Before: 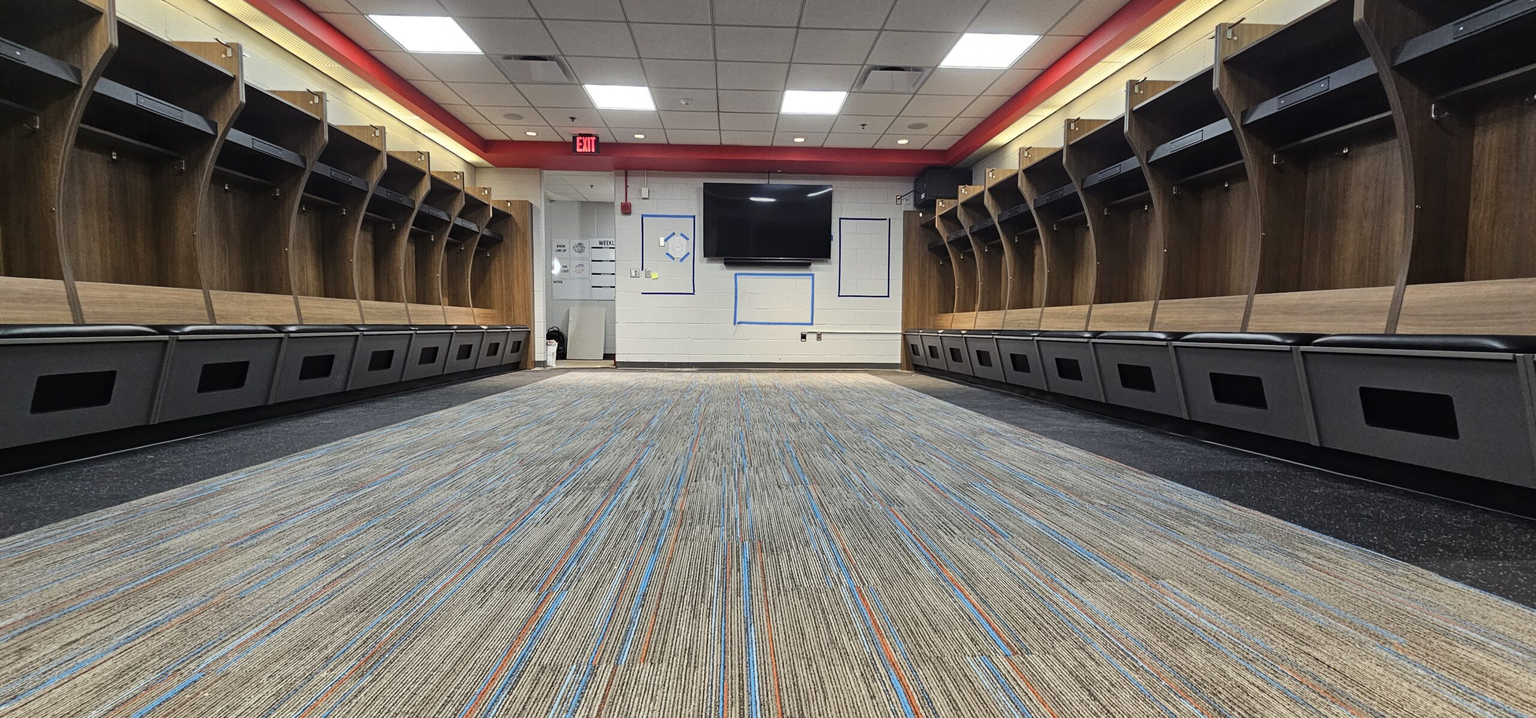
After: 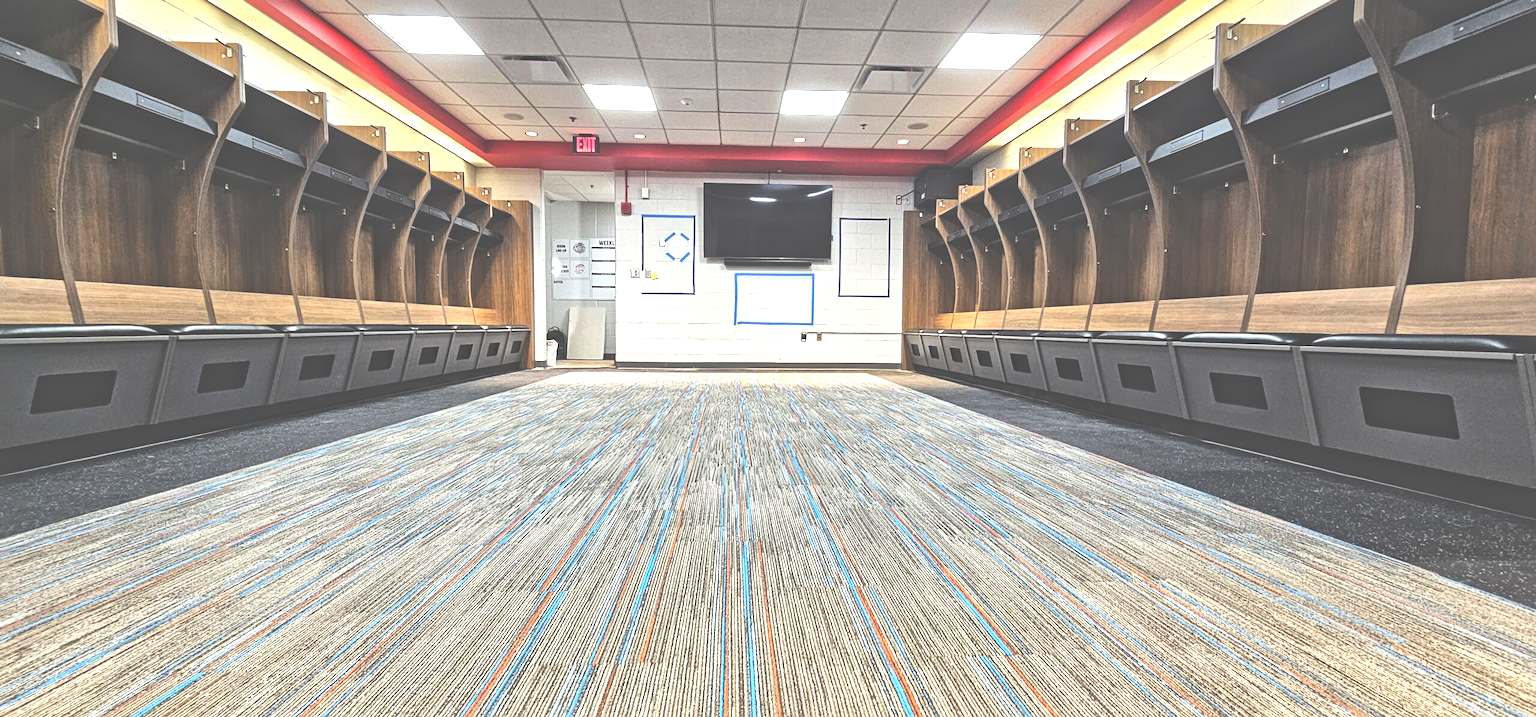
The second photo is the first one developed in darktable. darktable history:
color balance rgb: perceptual saturation grading › global saturation 20%, global vibrance 10%
local contrast: mode bilateral grid, contrast 20, coarseness 19, detail 163%, midtone range 0.2
tone equalizer: -8 EV -0.417 EV, -7 EV -0.389 EV, -6 EV -0.333 EV, -5 EV -0.222 EV, -3 EV 0.222 EV, -2 EV 0.333 EV, -1 EV 0.389 EV, +0 EV 0.417 EV, edges refinement/feathering 500, mask exposure compensation -1.57 EV, preserve details no
exposure: black level correction -0.071, exposure 0.5 EV, compensate highlight preservation false
